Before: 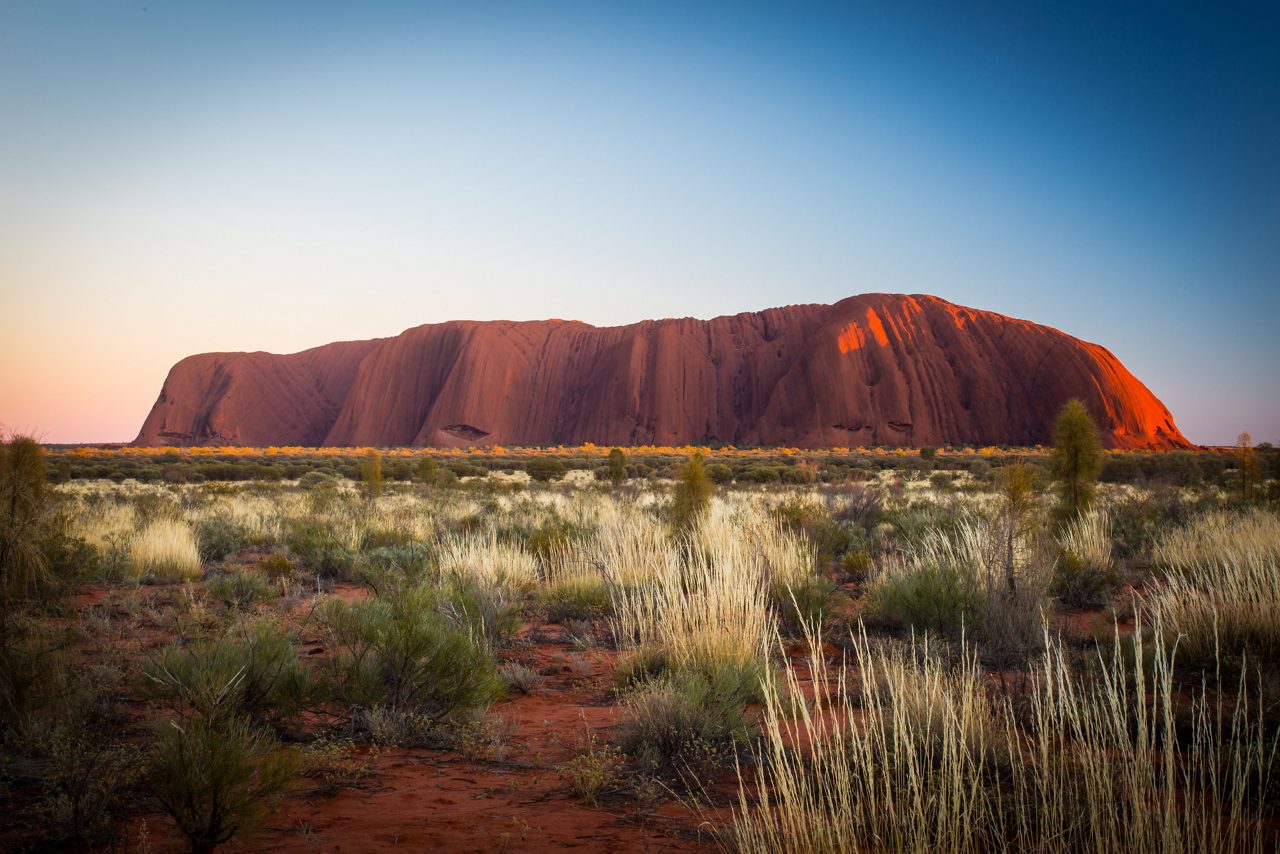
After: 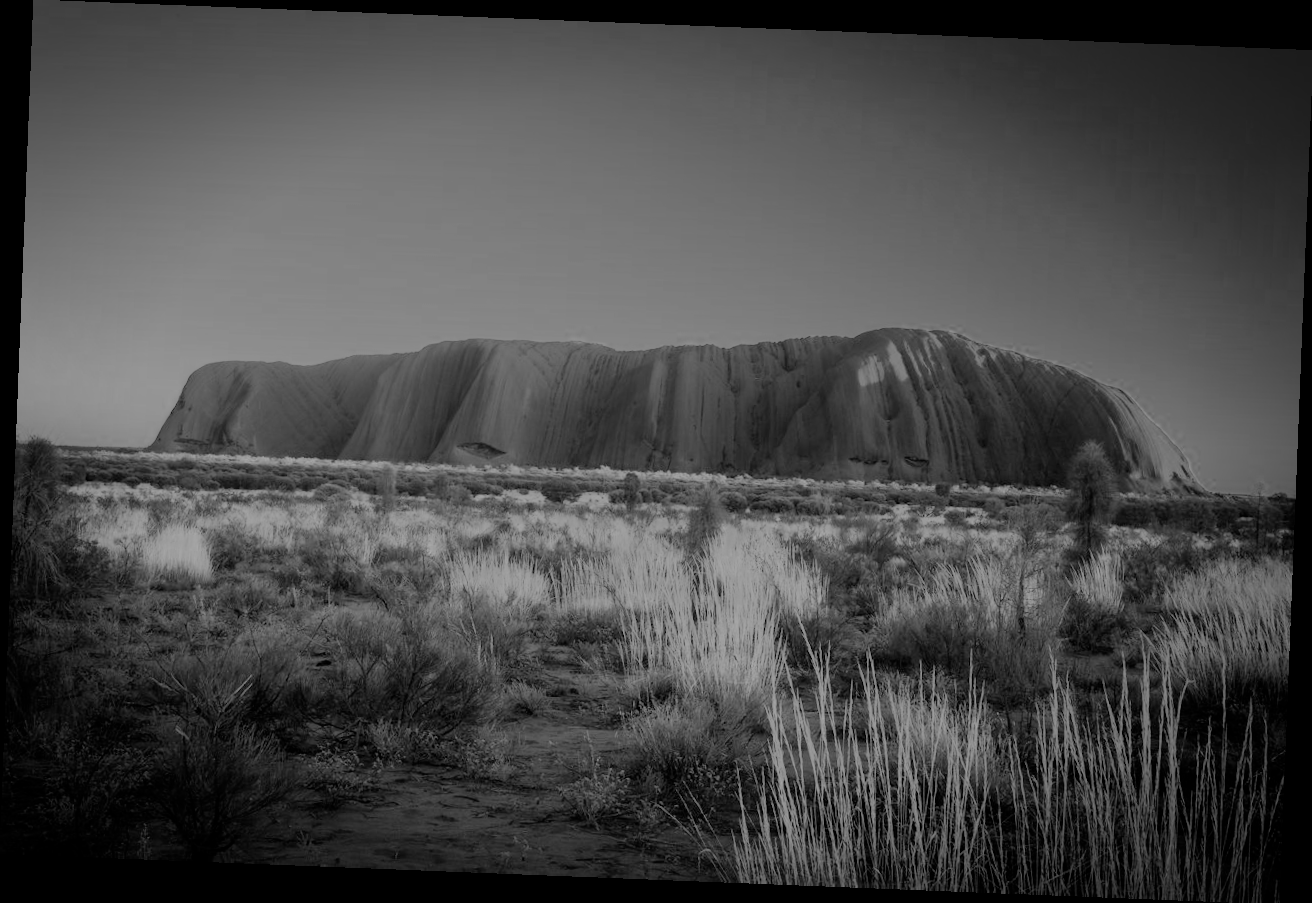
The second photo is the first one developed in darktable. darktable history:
color calibration: output R [0.948, 0.091, -0.04, 0], output G [-0.3, 1.384, -0.085, 0], output B [-0.108, 0.061, 1.08, 0], illuminant as shot in camera, x 0.484, y 0.43, temperature 2405.29 K
vignetting: automatic ratio true
rotate and perspective: rotation 2.27°, automatic cropping off
filmic rgb: black relative exposure -7.65 EV, white relative exposure 4.56 EV, hardness 3.61, color science v6 (2022)
monochrome: a 1.94, b -0.638
